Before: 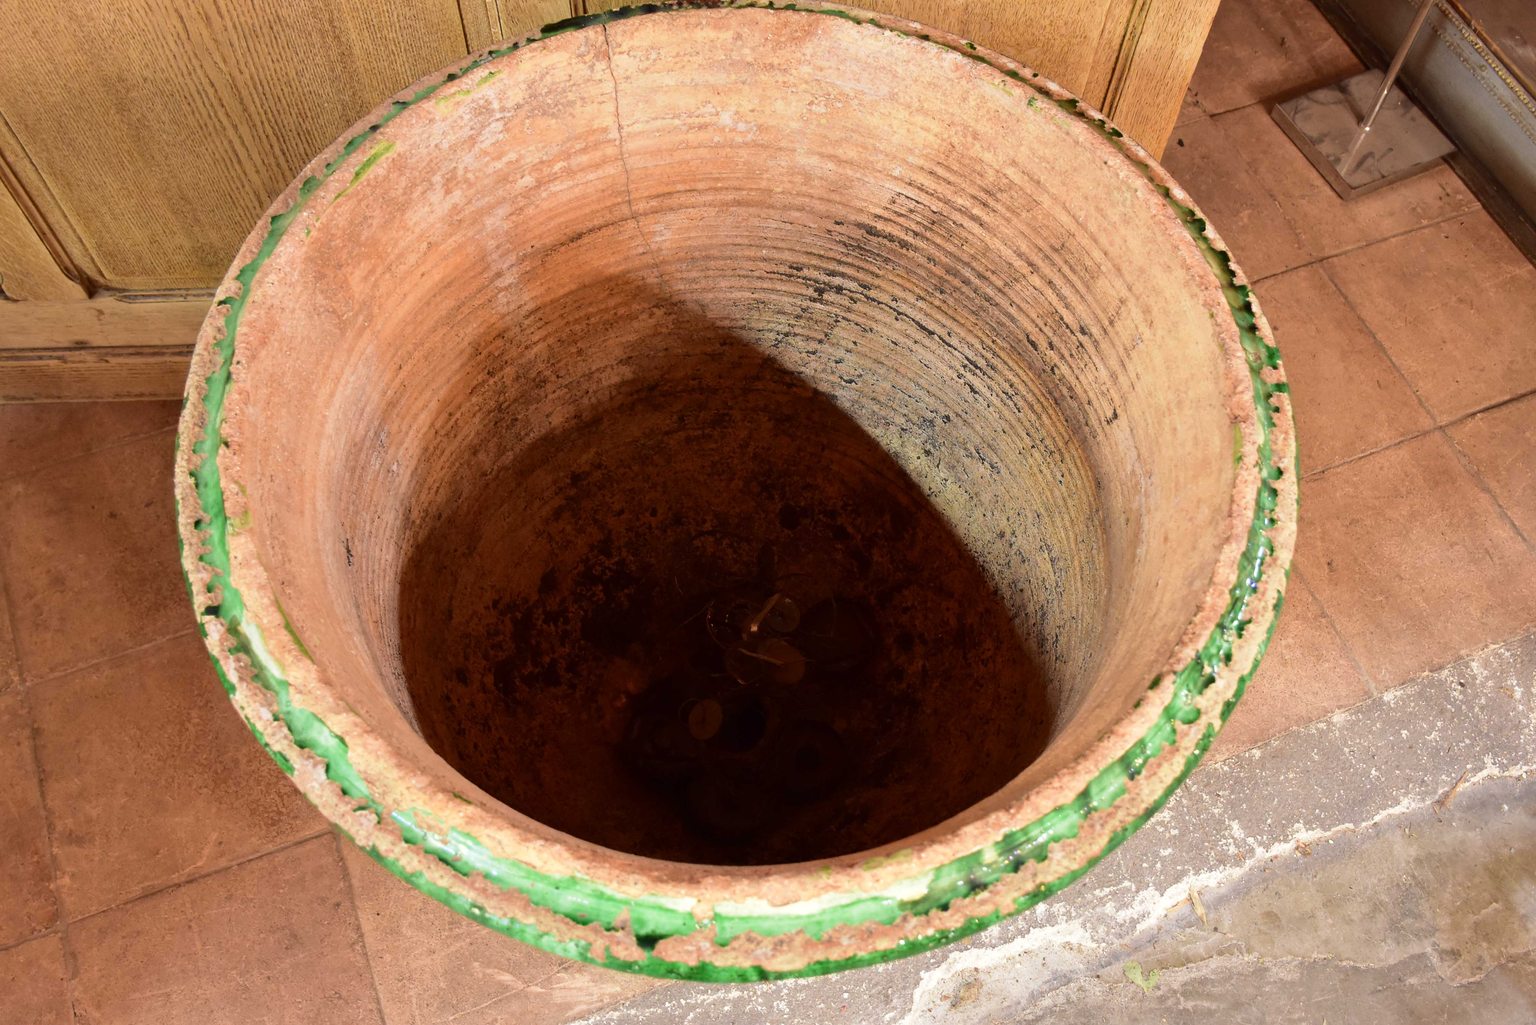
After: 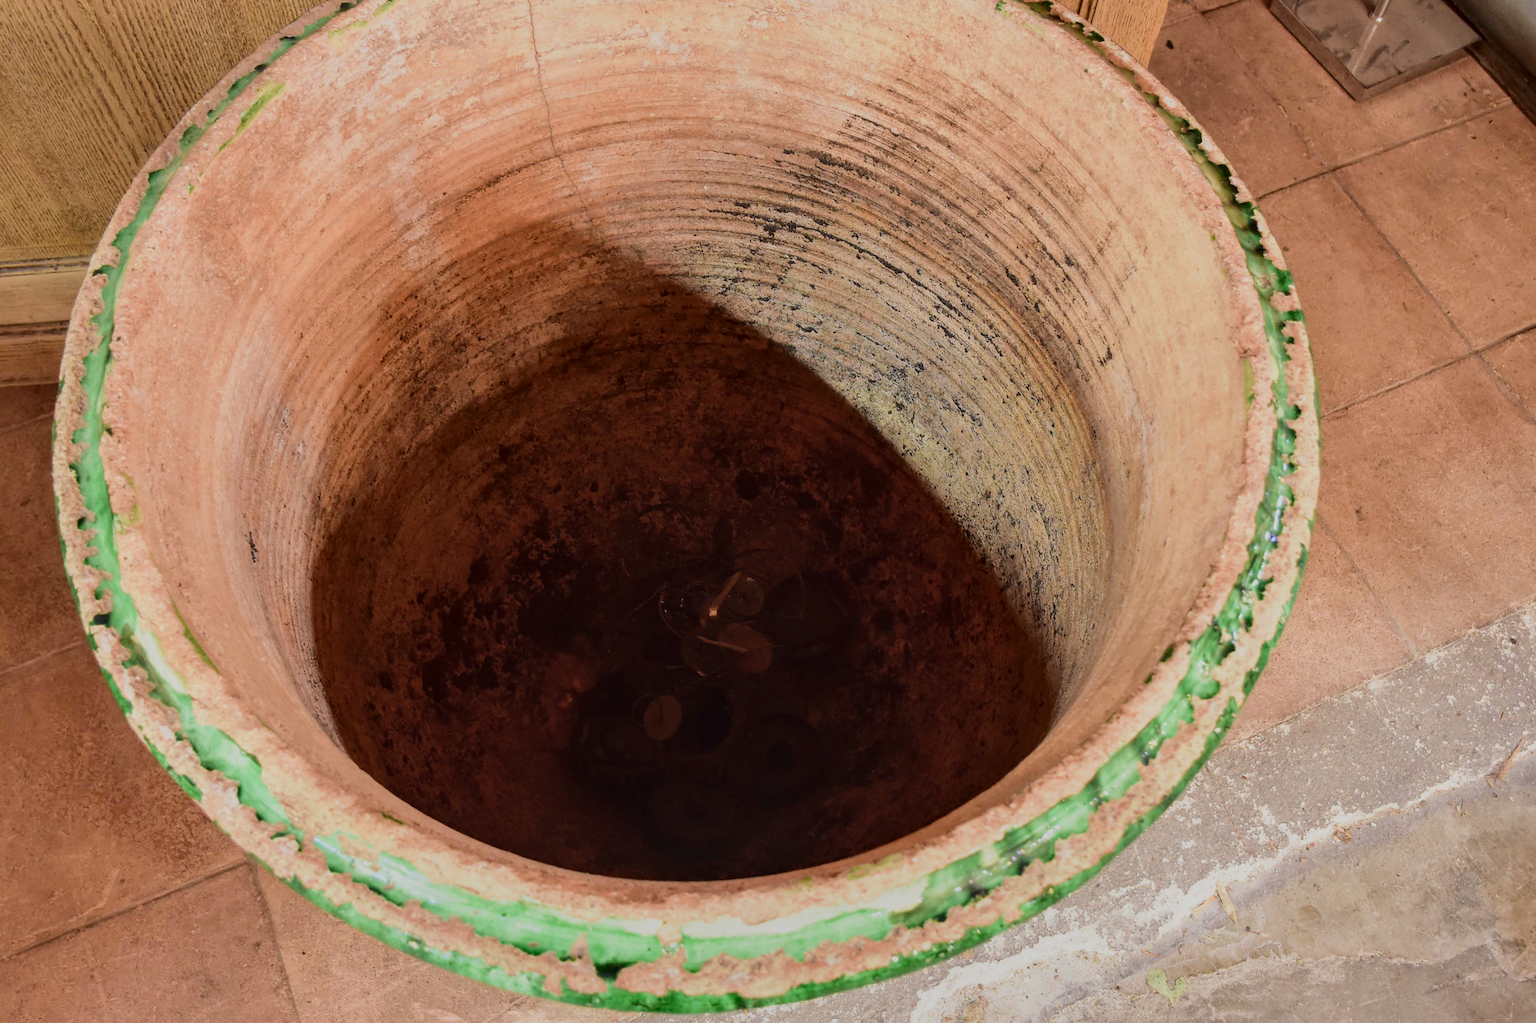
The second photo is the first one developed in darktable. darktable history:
local contrast: on, module defaults
filmic rgb: black relative exposure -16 EV, white relative exposure 4.9 EV, hardness 6.19, color science v5 (2021), contrast in shadows safe, contrast in highlights safe
crop and rotate: angle 2.51°, left 5.575%, top 5.698%
